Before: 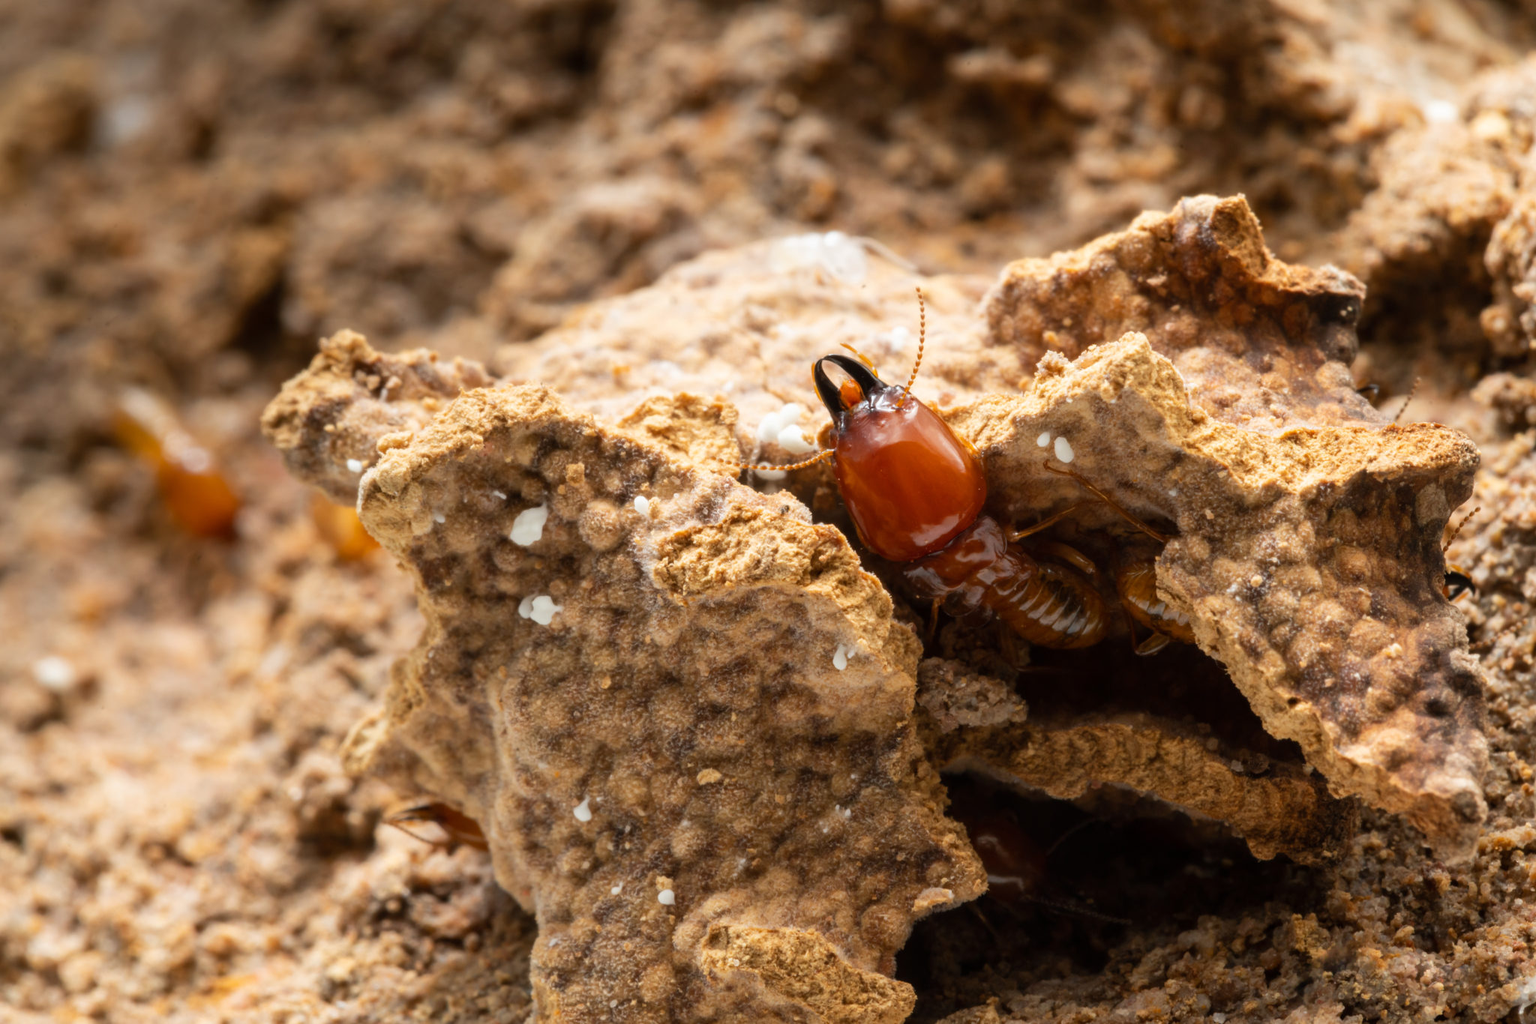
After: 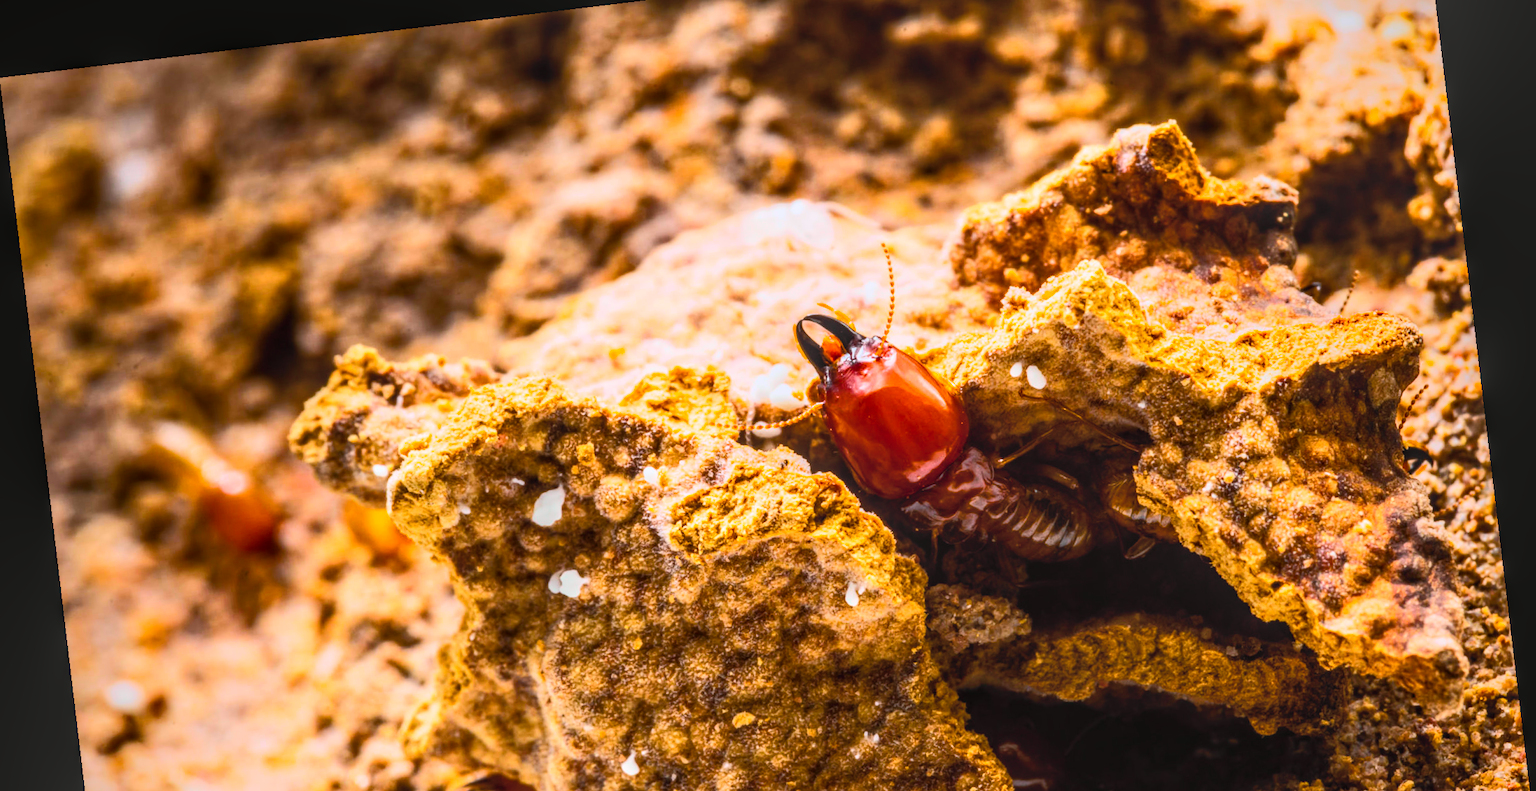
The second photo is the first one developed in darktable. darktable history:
levels: mode automatic
crop and rotate: top 8.293%, bottom 20.996%
color balance rgb: linear chroma grading › global chroma 23.15%, perceptual saturation grading › global saturation 28.7%, perceptual saturation grading › mid-tones 12.04%, perceptual saturation grading › shadows 10.19%, global vibrance 22.22%
color calibration: illuminant as shot in camera, x 0.358, y 0.373, temperature 4628.91 K
tone curve: curves: ch0 [(0, 0.026) (0.172, 0.194) (0.398, 0.437) (0.469, 0.544) (0.612, 0.741) (0.845, 0.926) (1, 0.968)]; ch1 [(0, 0) (0.437, 0.453) (0.472, 0.467) (0.502, 0.502) (0.531, 0.537) (0.574, 0.583) (0.617, 0.64) (0.699, 0.749) (0.859, 0.919) (1, 1)]; ch2 [(0, 0) (0.33, 0.301) (0.421, 0.443) (0.476, 0.502) (0.511, 0.504) (0.553, 0.55) (0.595, 0.586) (0.664, 0.664) (1, 1)], color space Lab, independent channels, preserve colors none
tone equalizer: -8 EV -0.417 EV, -7 EV -0.389 EV, -6 EV -0.333 EV, -5 EV -0.222 EV, -3 EV 0.222 EV, -2 EV 0.333 EV, -1 EV 0.389 EV, +0 EV 0.417 EV, edges refinement/feathering 500, mask exposure compensation -1.57 EV, preserve details no
local contrast: highlights 0%, shadows 0%, detail 133%
rotate and perspective: rotation -6.83°, automatic cropping off
